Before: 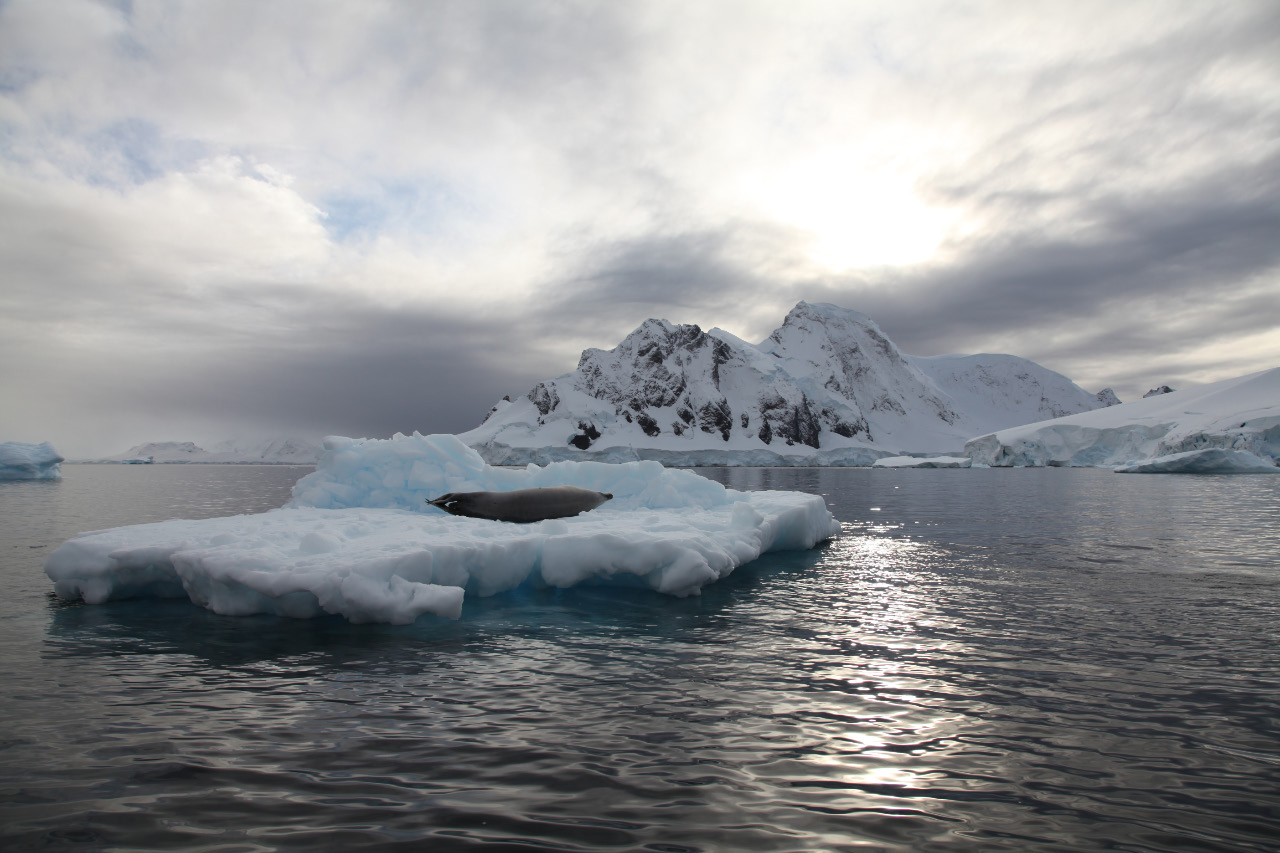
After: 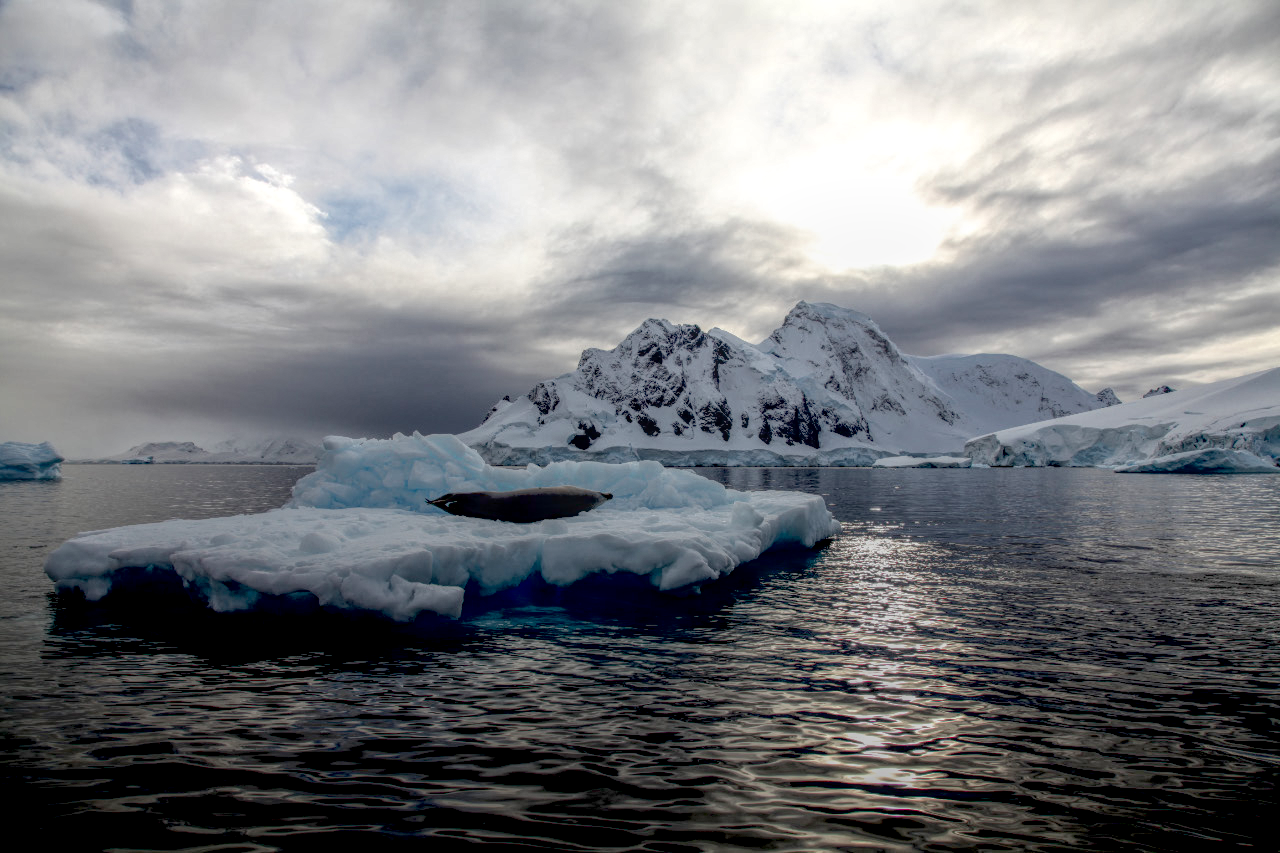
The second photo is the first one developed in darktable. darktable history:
exposure: black level correction 0.047, exposure 0.013 EV, compensate highlight preservation false
local contrast: highlights 20%, shadows 30%, detail 200%, midtone range 0.2
